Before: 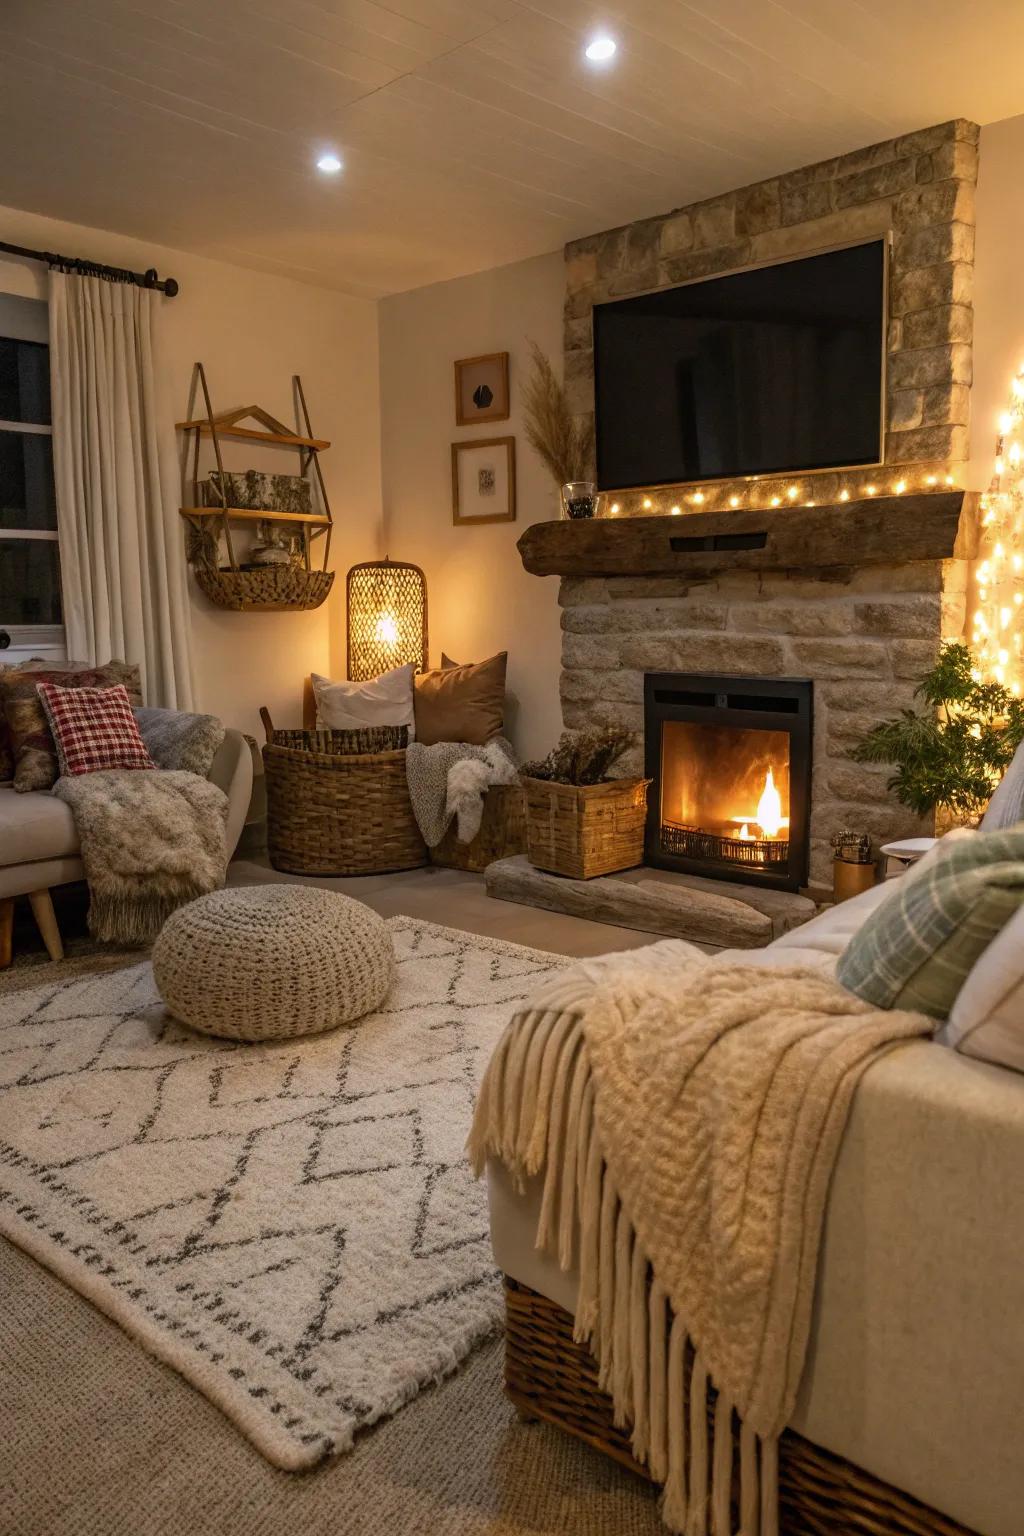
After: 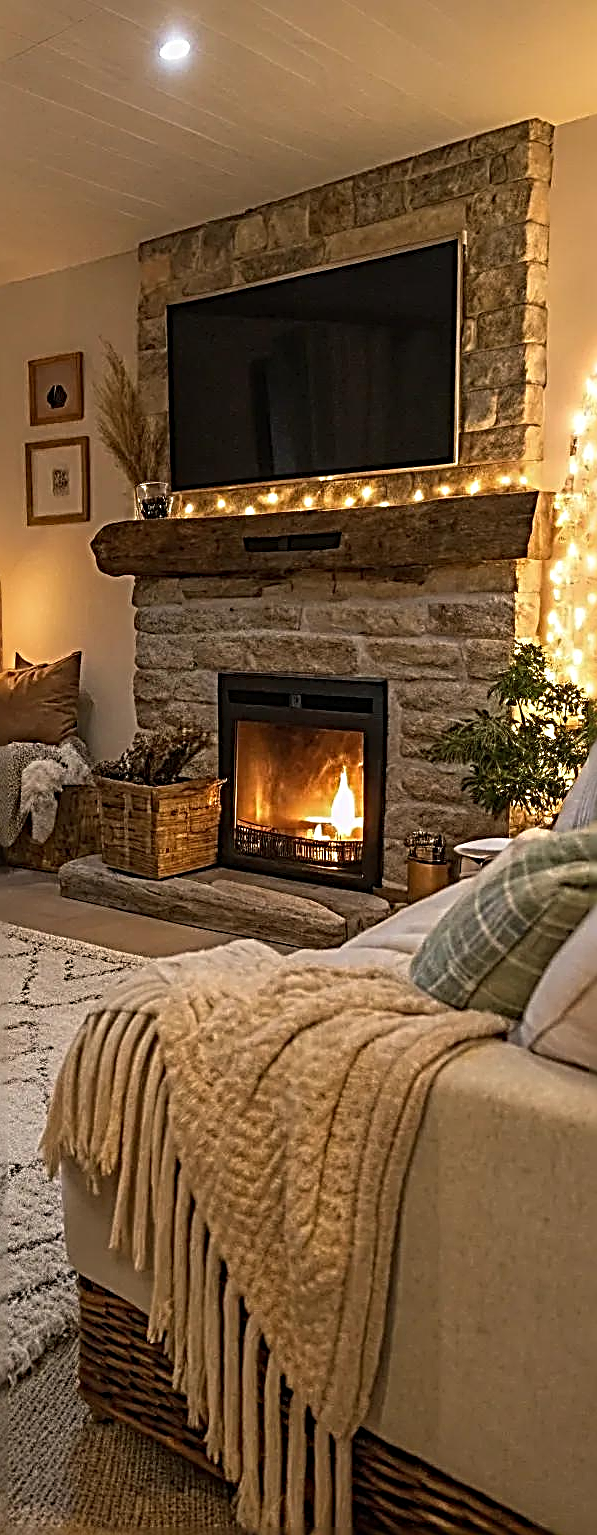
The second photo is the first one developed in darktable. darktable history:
crop: left 41.661%
sharpen: radius 3.188, amount 1.731
